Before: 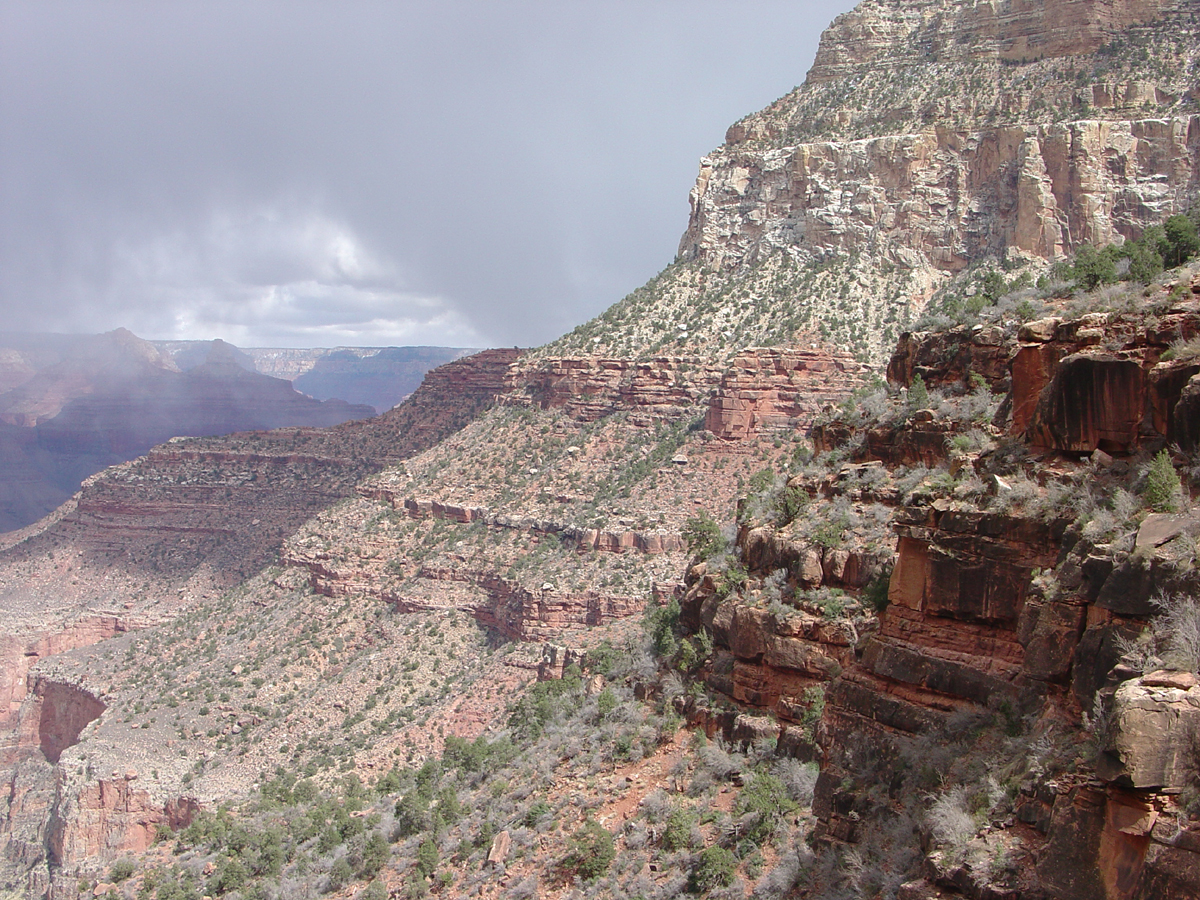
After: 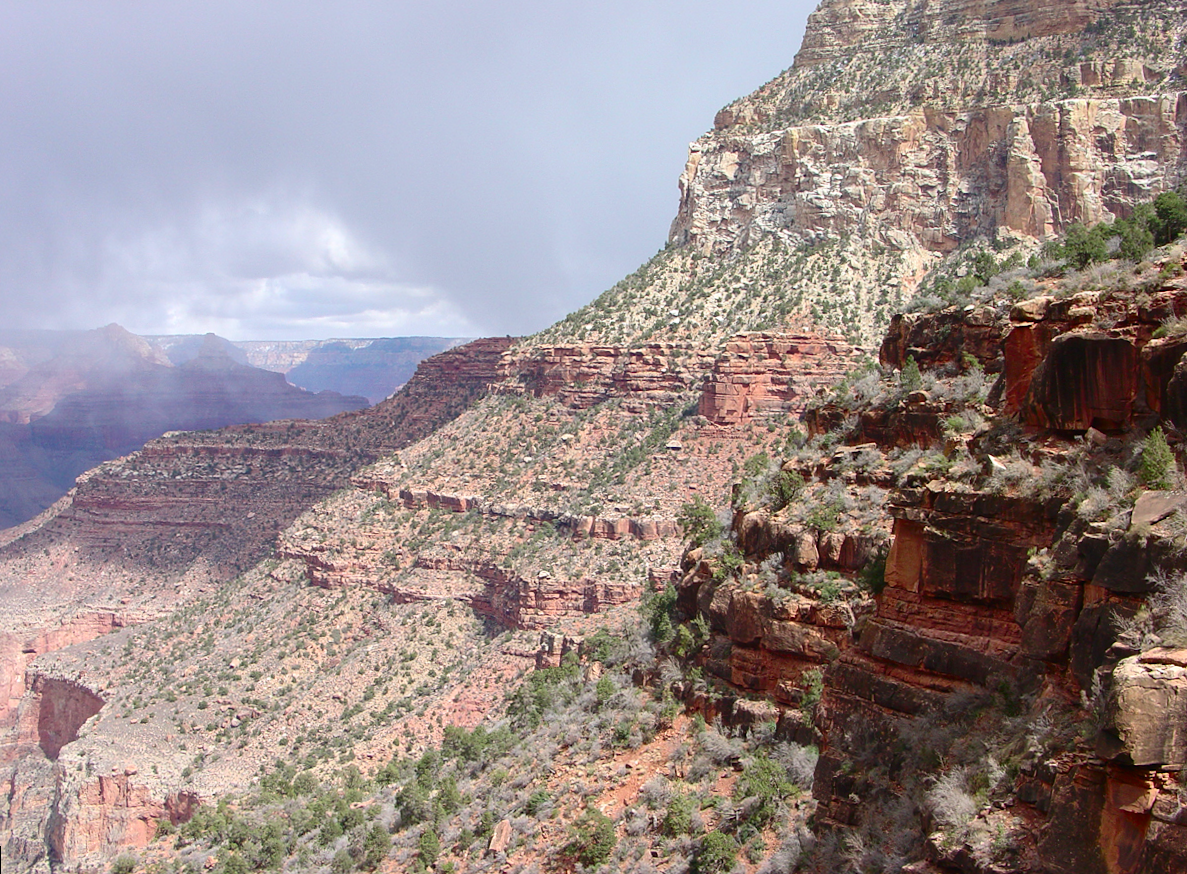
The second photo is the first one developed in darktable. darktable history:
contrast brightness saturation: contrast 0.18, saturation 0.3
rotate and perspective: rotation -1°, crop left 0.011, crop right 0.989, crop top 0.025, crop bottom 0.975
